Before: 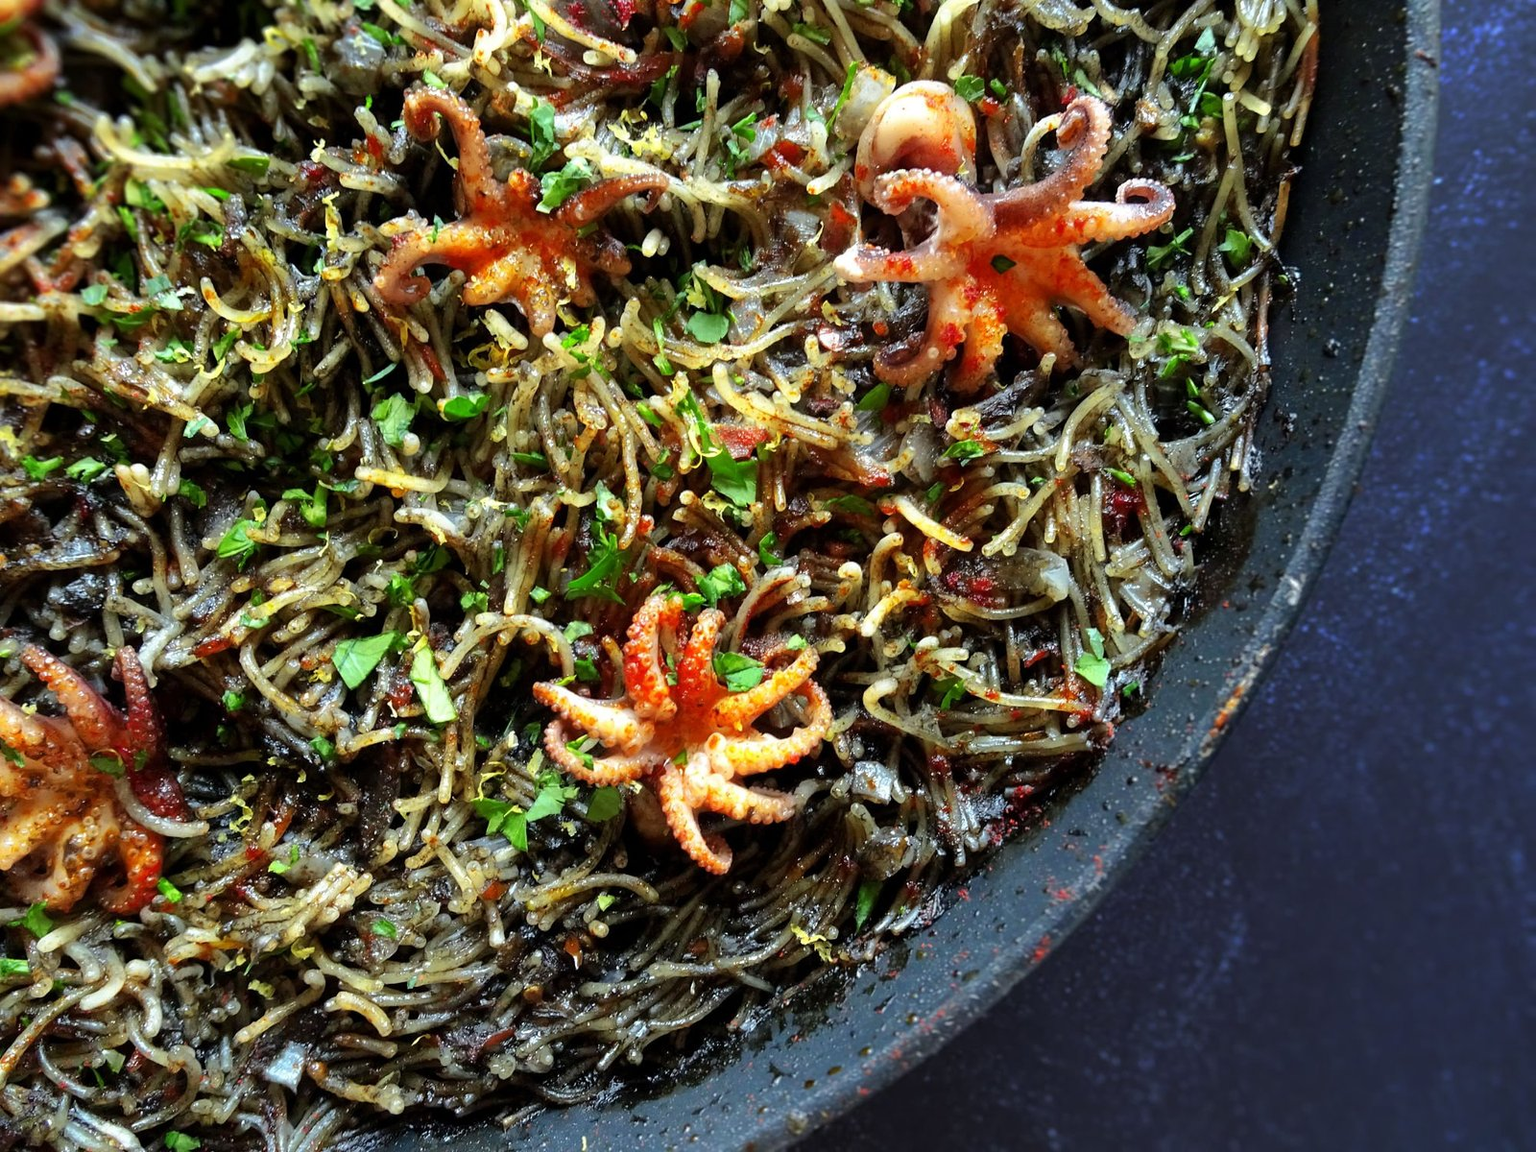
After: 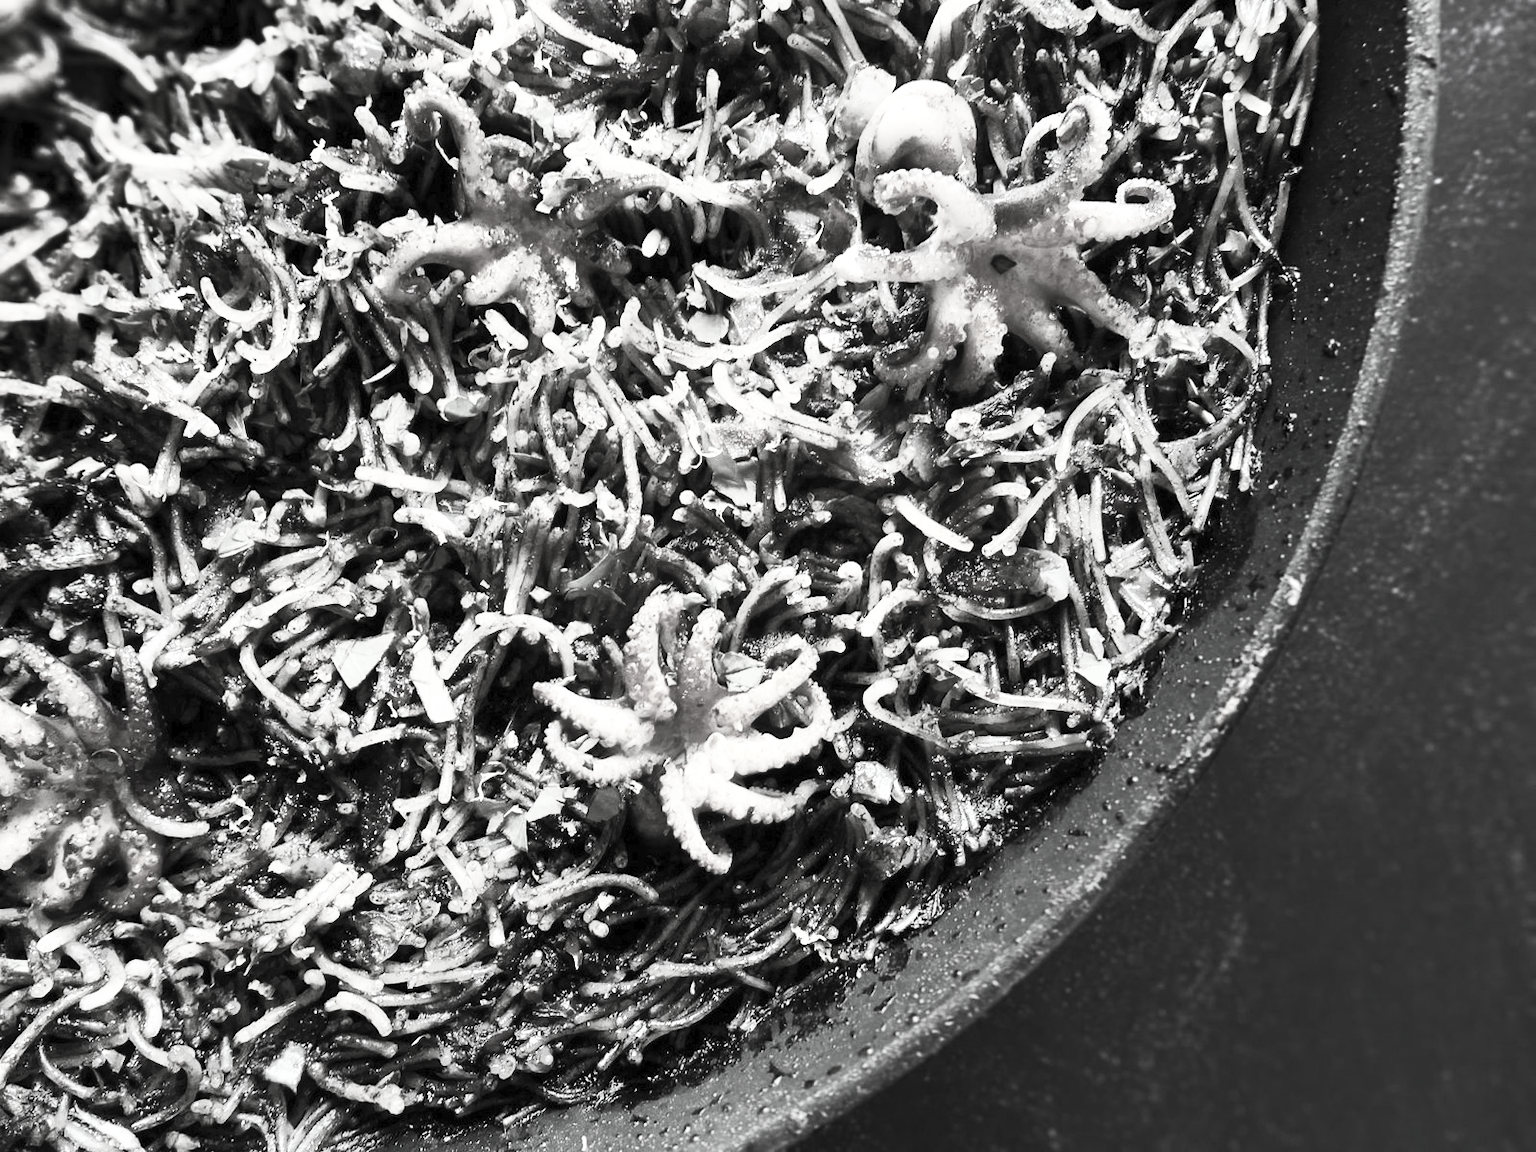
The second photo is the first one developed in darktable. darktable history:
contrast brightness saturation: contrast 0.517, brightness 0.481, saturation -0.981
